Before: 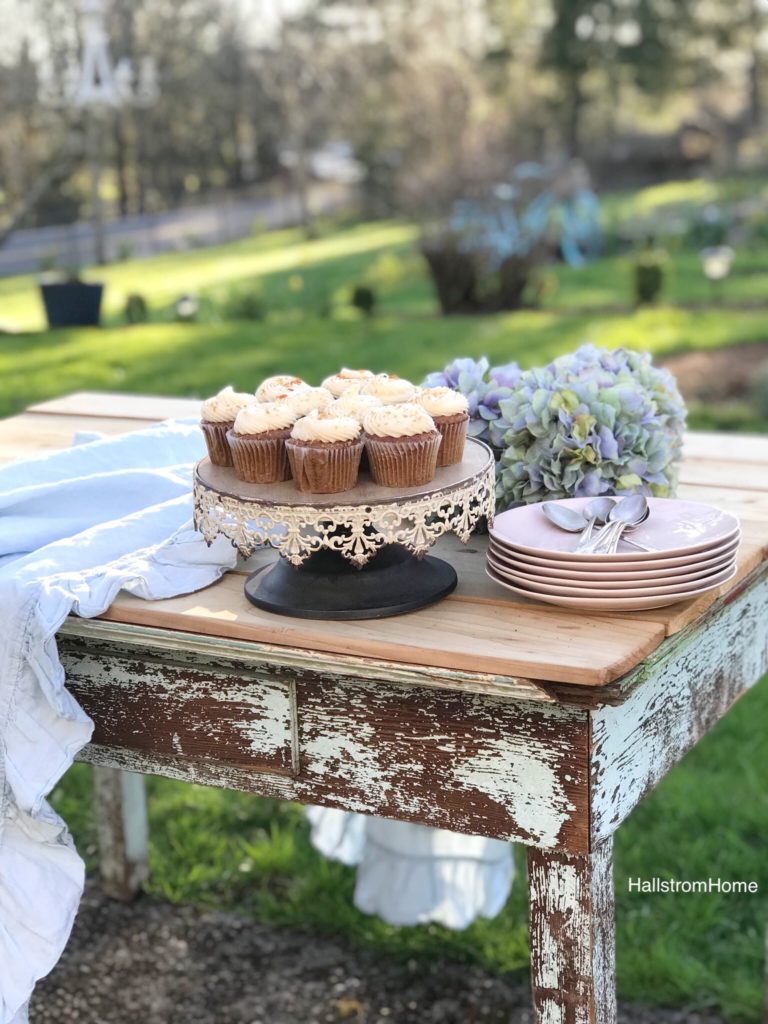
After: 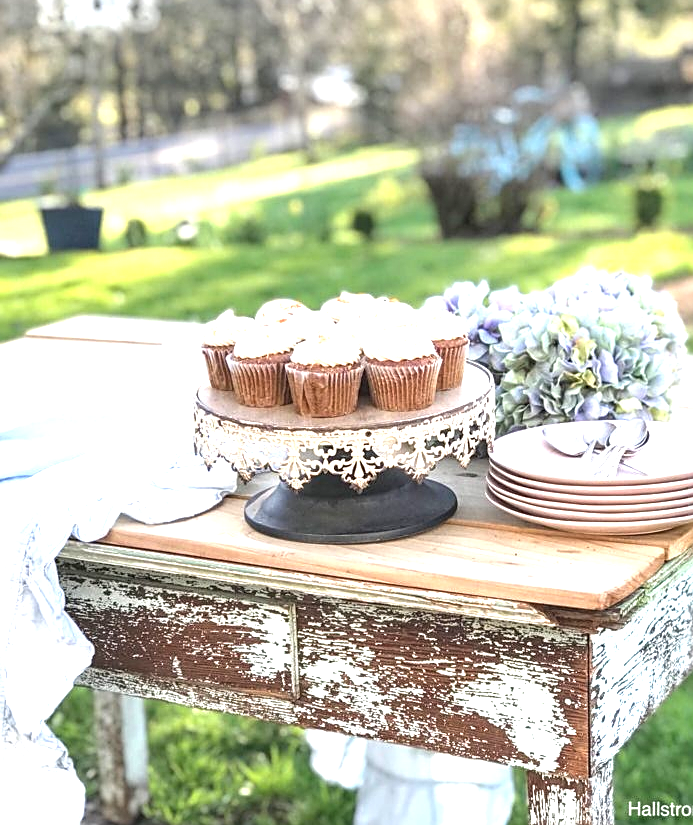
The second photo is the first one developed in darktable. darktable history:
local contrast: on, module defaults
crop: top 7.49%, right 9.717%, bottom 11.943%
exposure: black level correction 0, exposure 1.1 EV, compensate exposure bias true, compensate highlight preservation false
sharpen: on, module defaults
